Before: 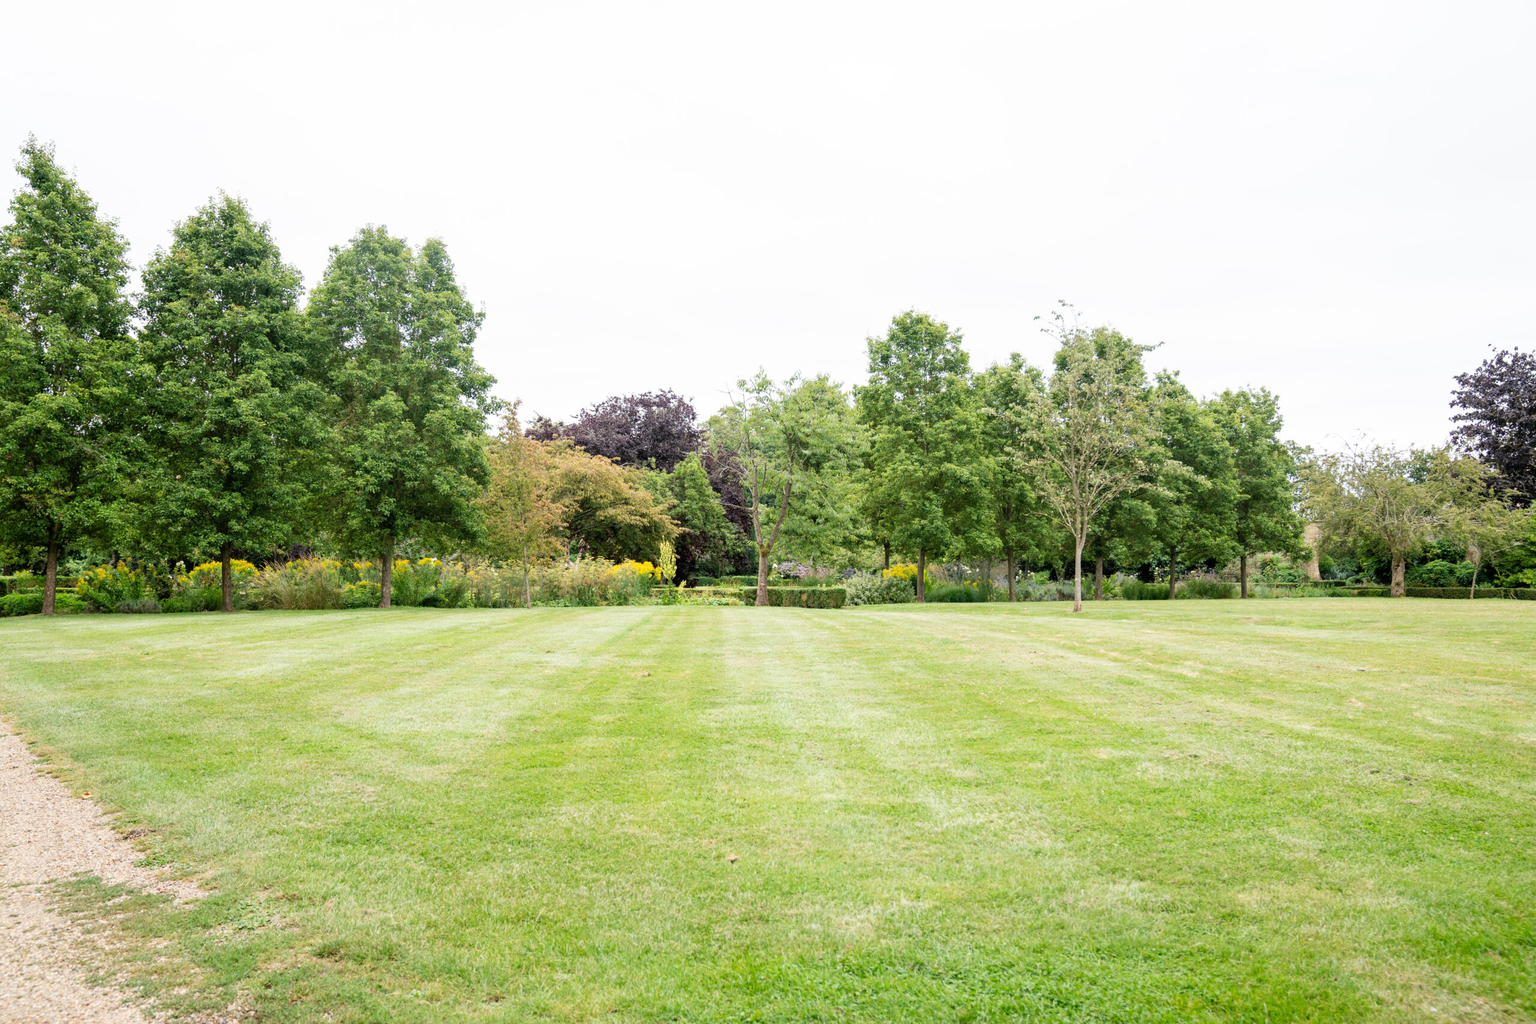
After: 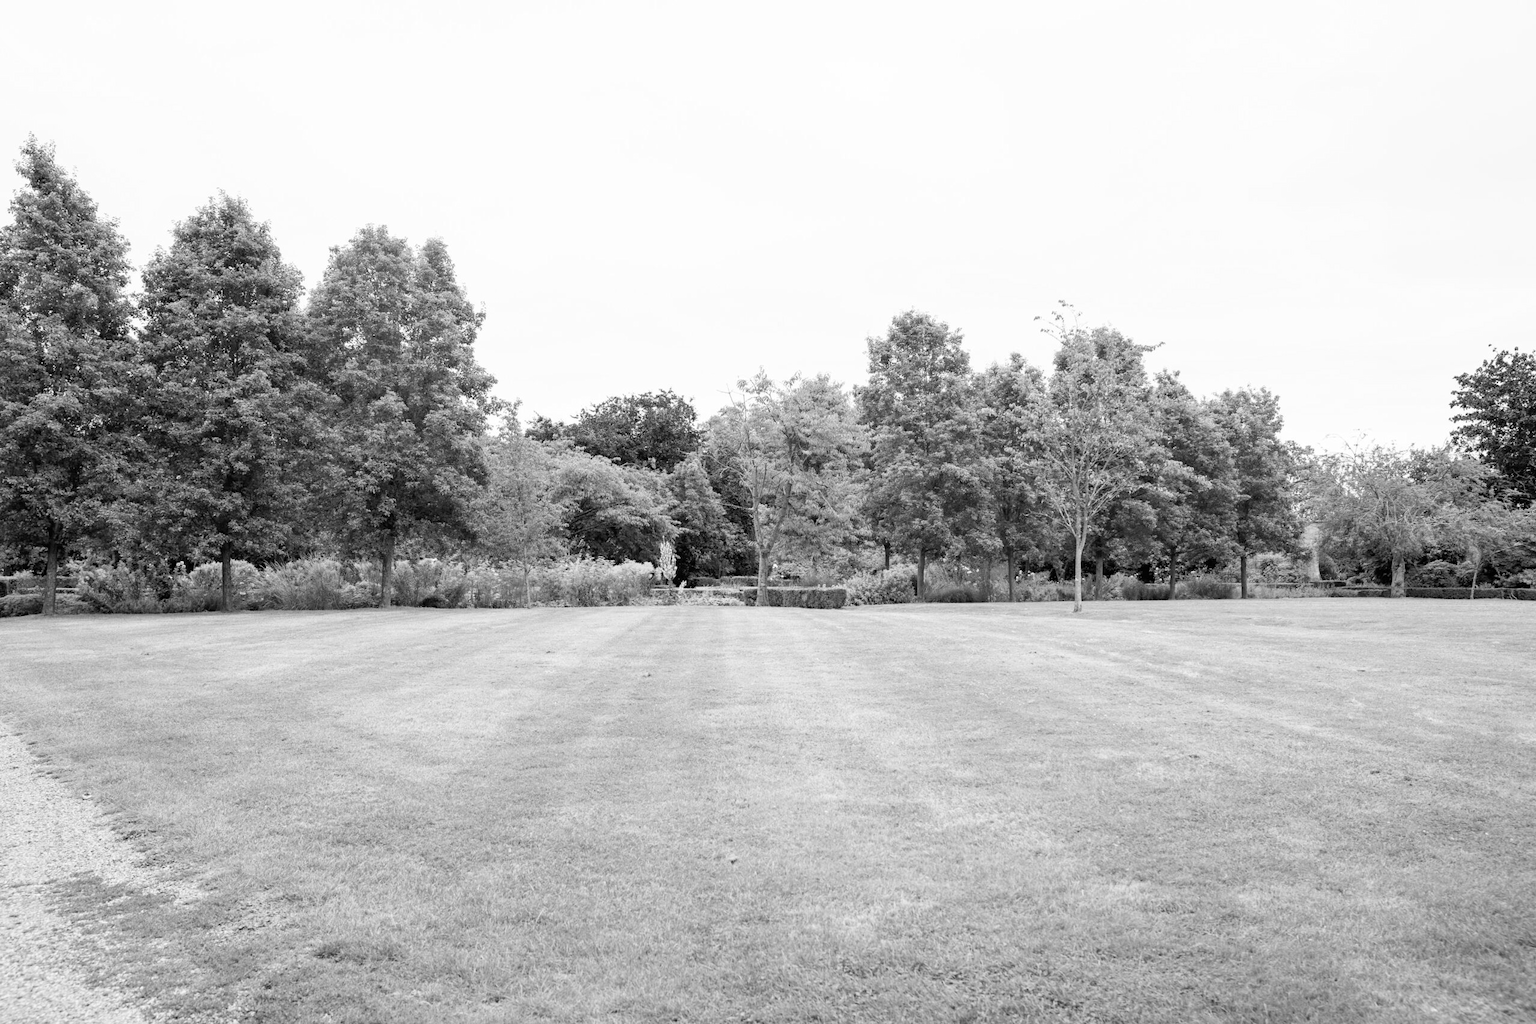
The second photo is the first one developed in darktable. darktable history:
monochrome: a 2.21, b -1.33, size 2.2
color correction: highlights a* -10.69, highlights b* -19.19
